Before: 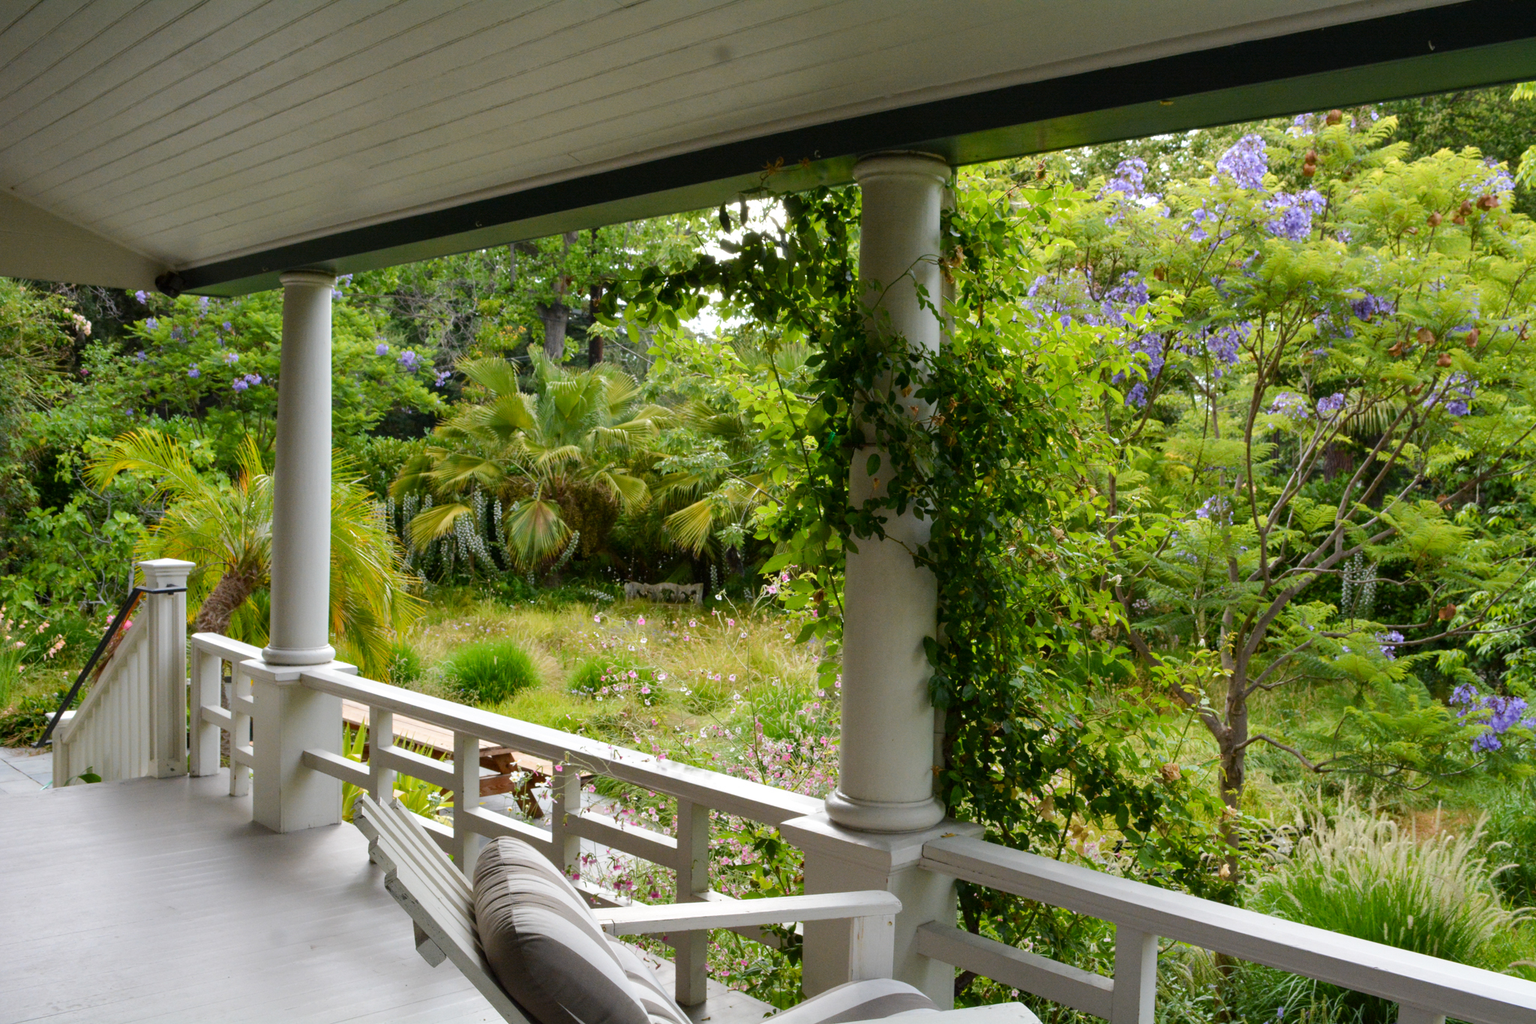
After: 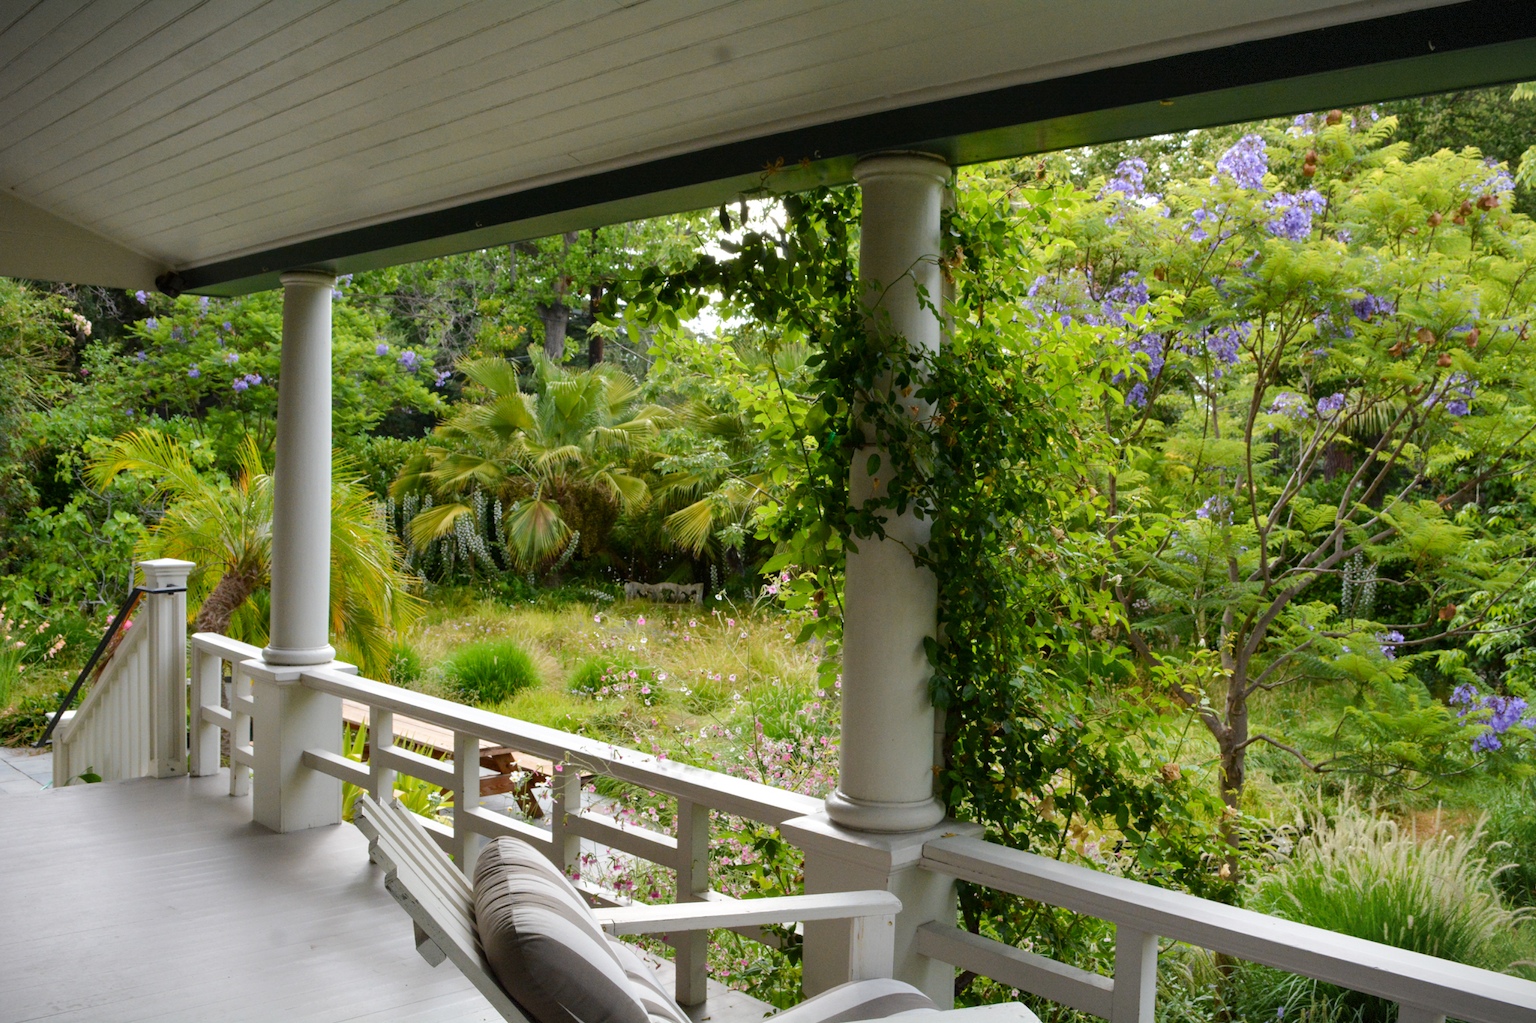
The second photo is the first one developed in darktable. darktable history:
vignetting: fall-off start 100.48%, fall-off radius 65.32%, automatic ratio true, dithering 8-bit output, unbound false
